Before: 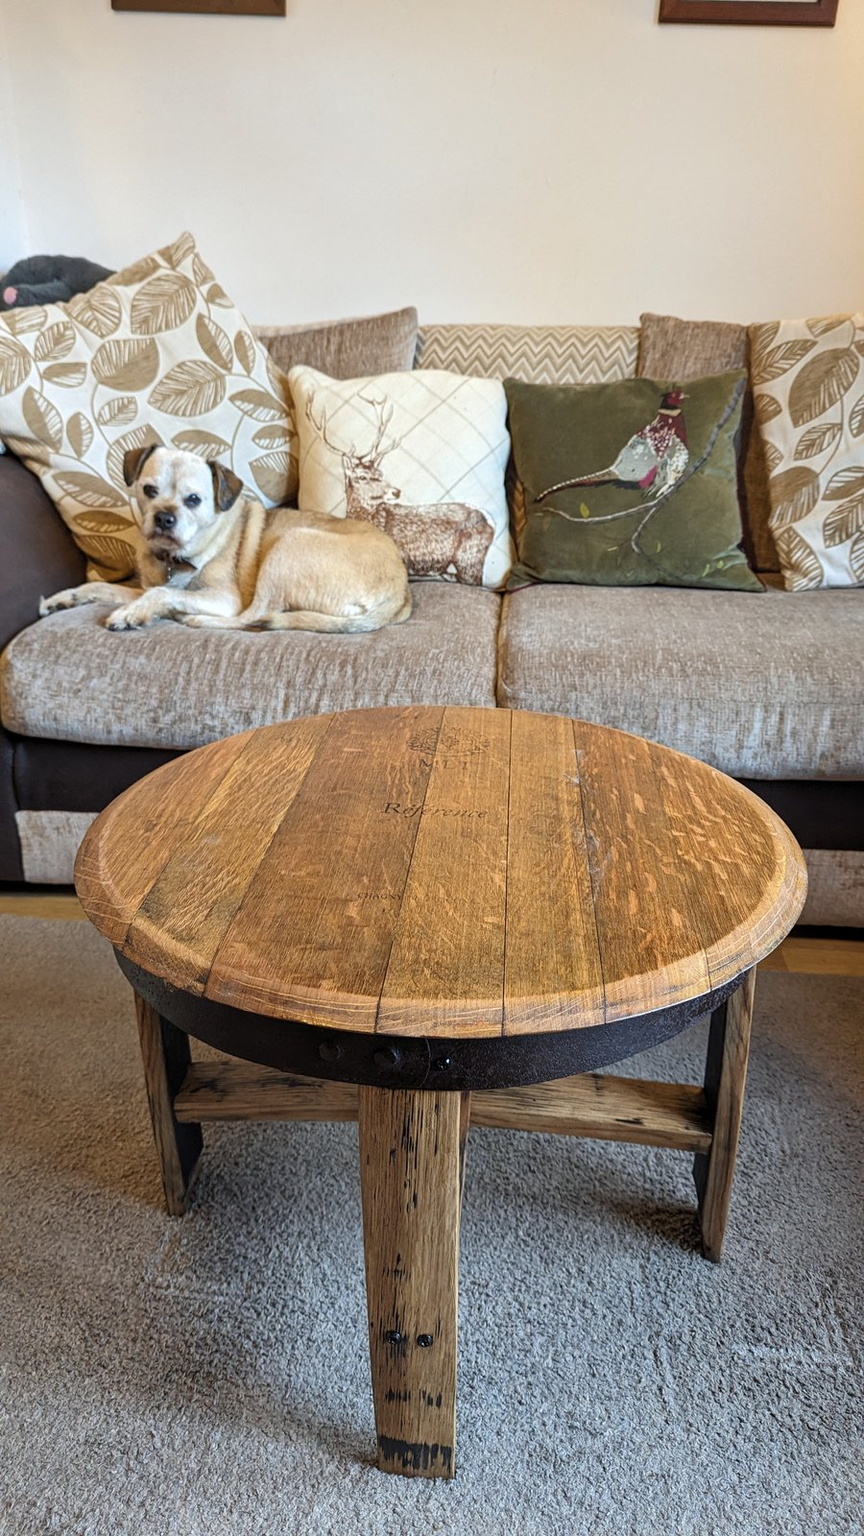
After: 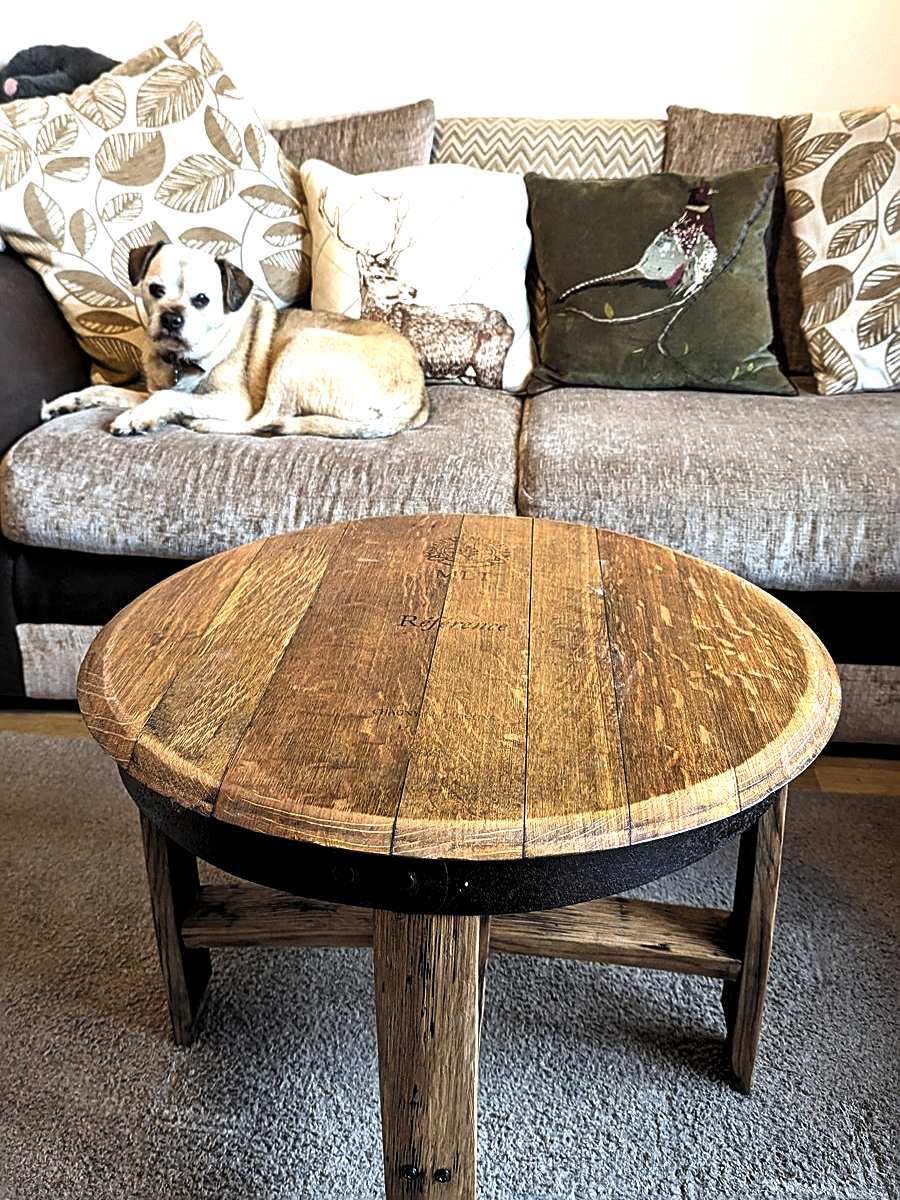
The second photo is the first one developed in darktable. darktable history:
crop: top 13.844%, bottom 11.116%
shadows and highlights: radius 335.18, shadows 63.67, highlights 4.62, compress 87.5%, soften with gaussian
levels: white 99.95%, levels [0.101, 0.578, 0.953]
sharpen: on, module defaults
exposure: exposure 0.601 EV, compensate highlight preservation false
